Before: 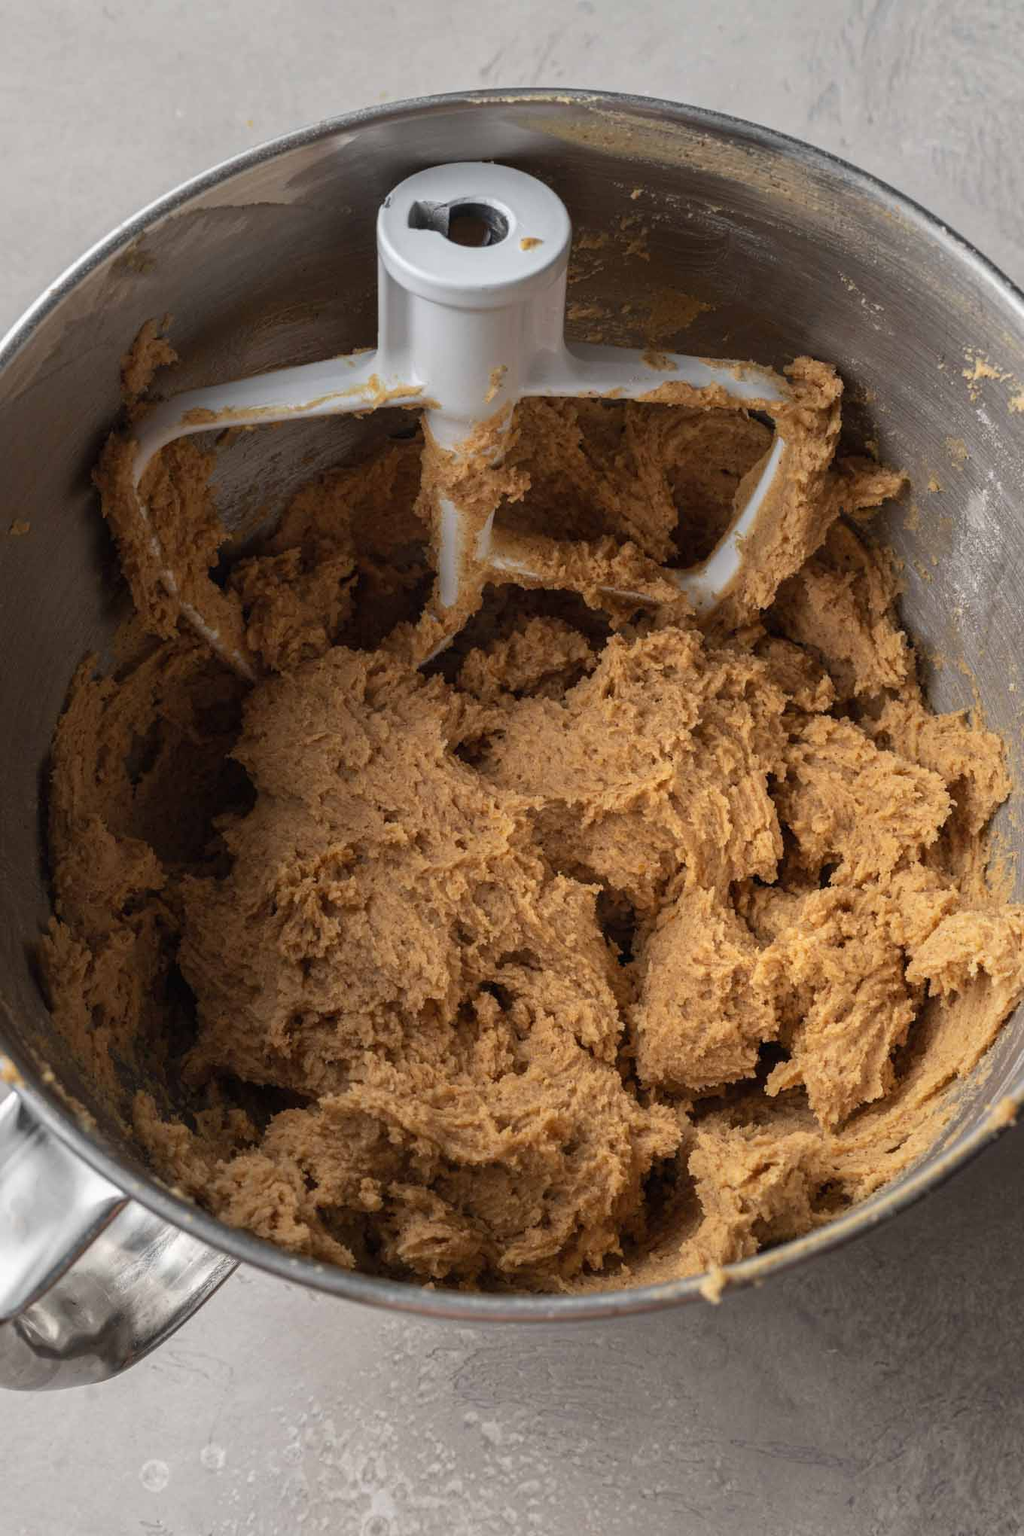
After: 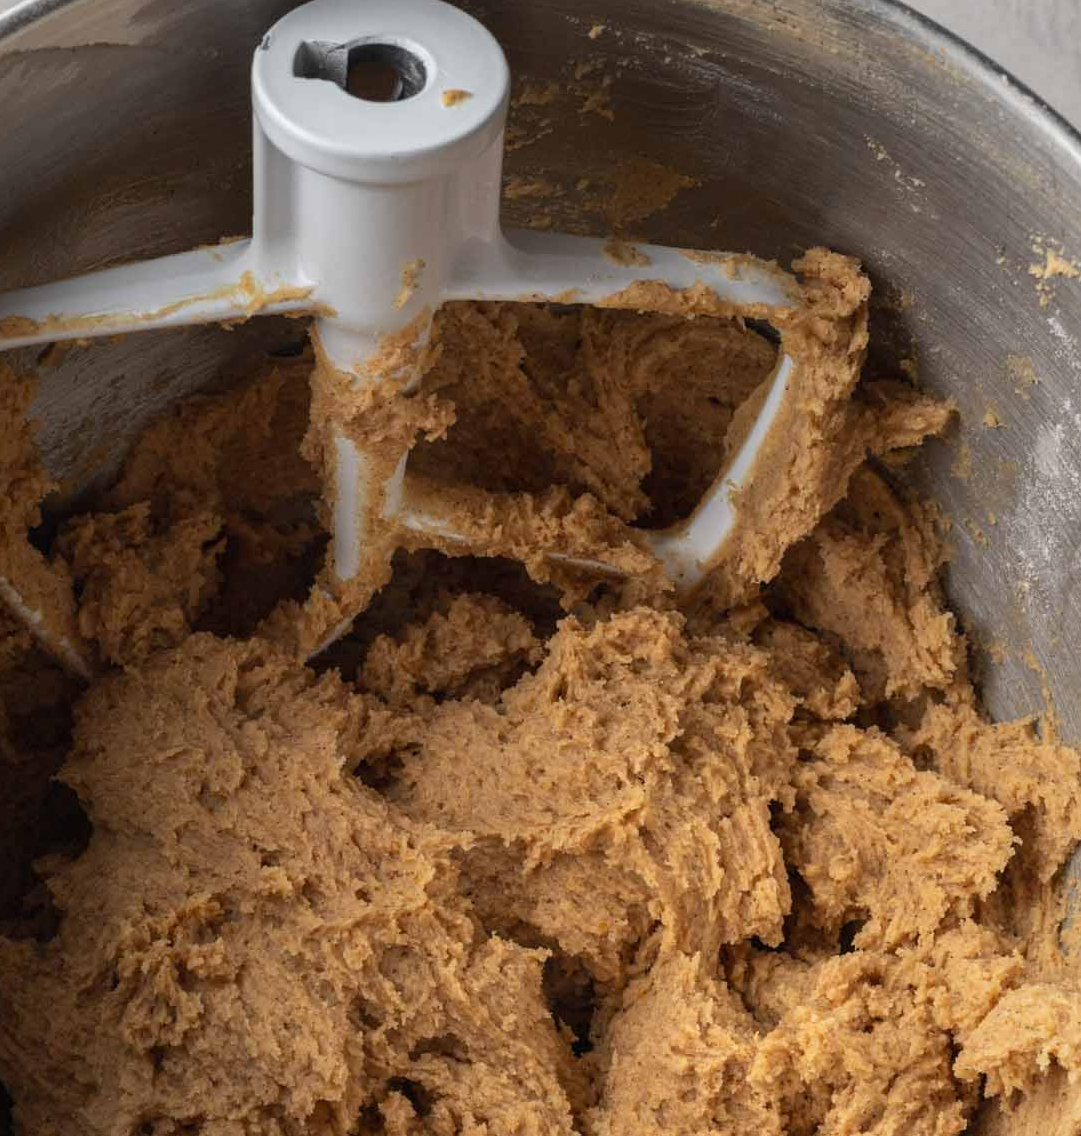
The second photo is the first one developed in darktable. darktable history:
crop: left 18.38%, top 11.092%, right 2.134%, bottom 33.217%
